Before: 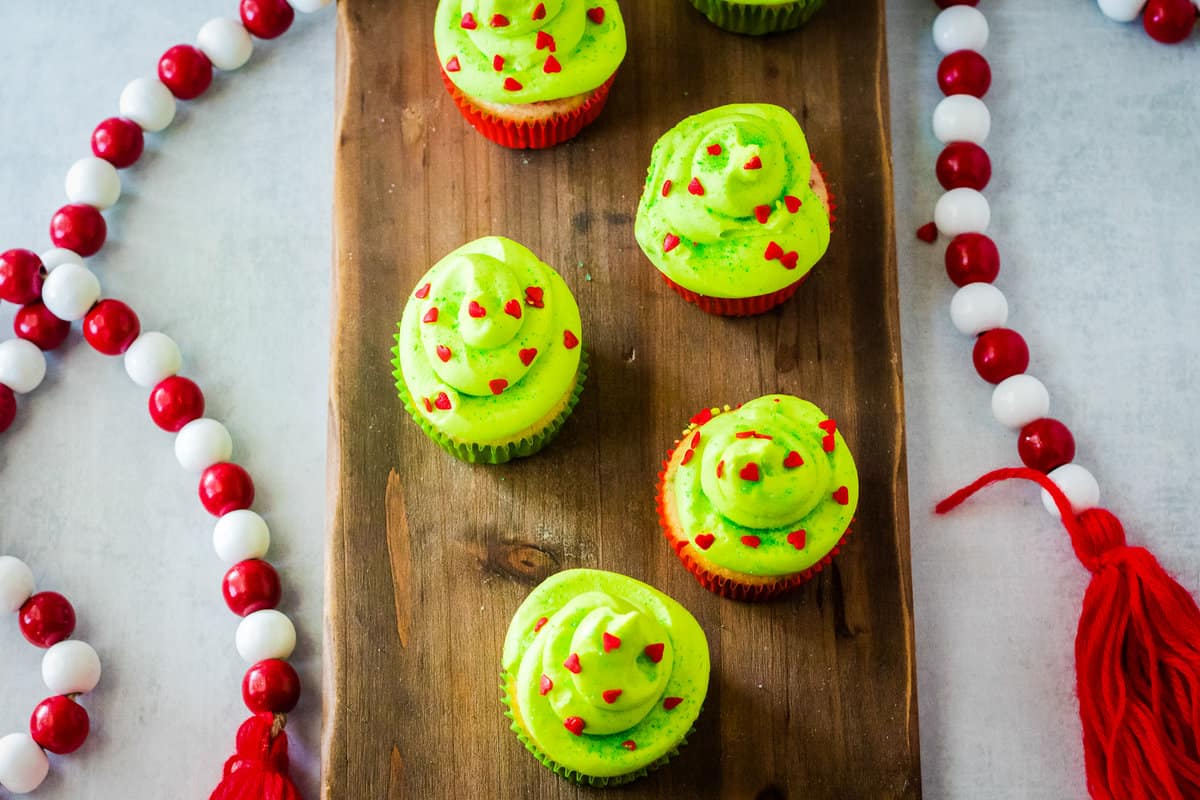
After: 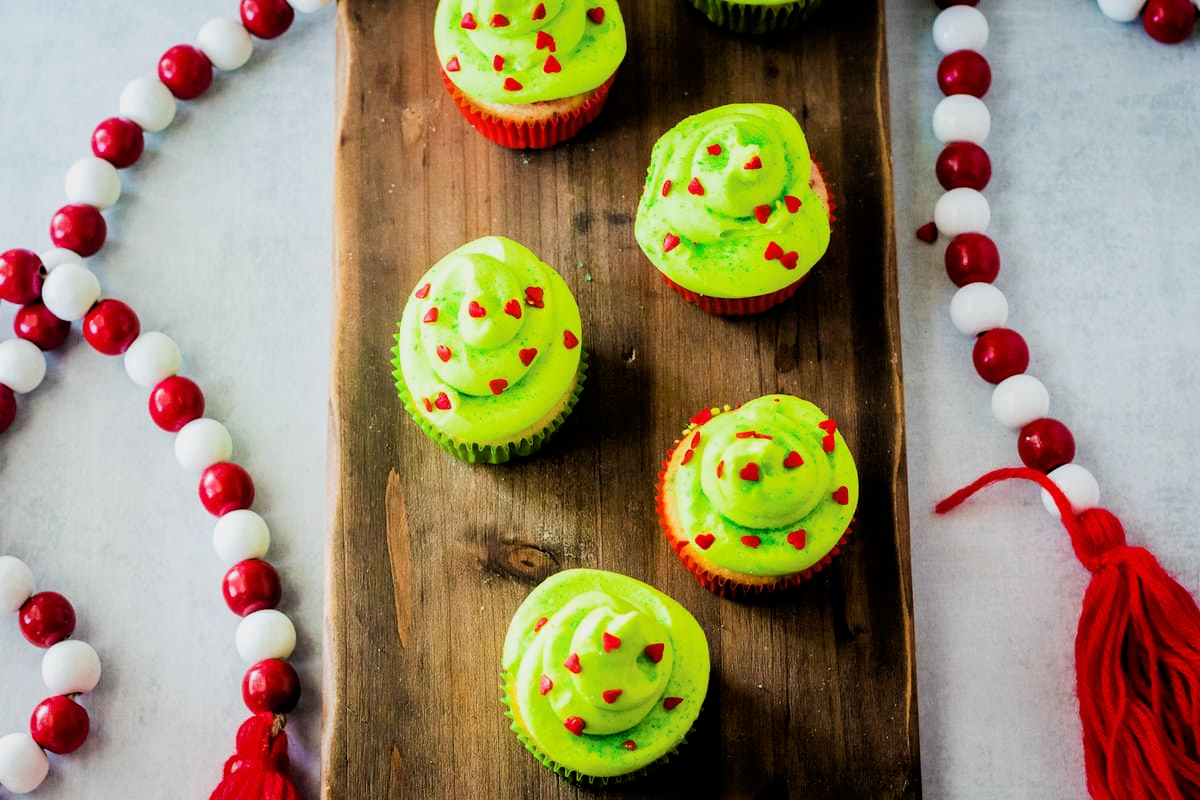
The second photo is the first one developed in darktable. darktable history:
filmic rgb: black relative exposure -5.02 EV, white relative exposure 3.18 EV, hardness 3.47, contrast 1.202, highlights saturation mix -31.2%
